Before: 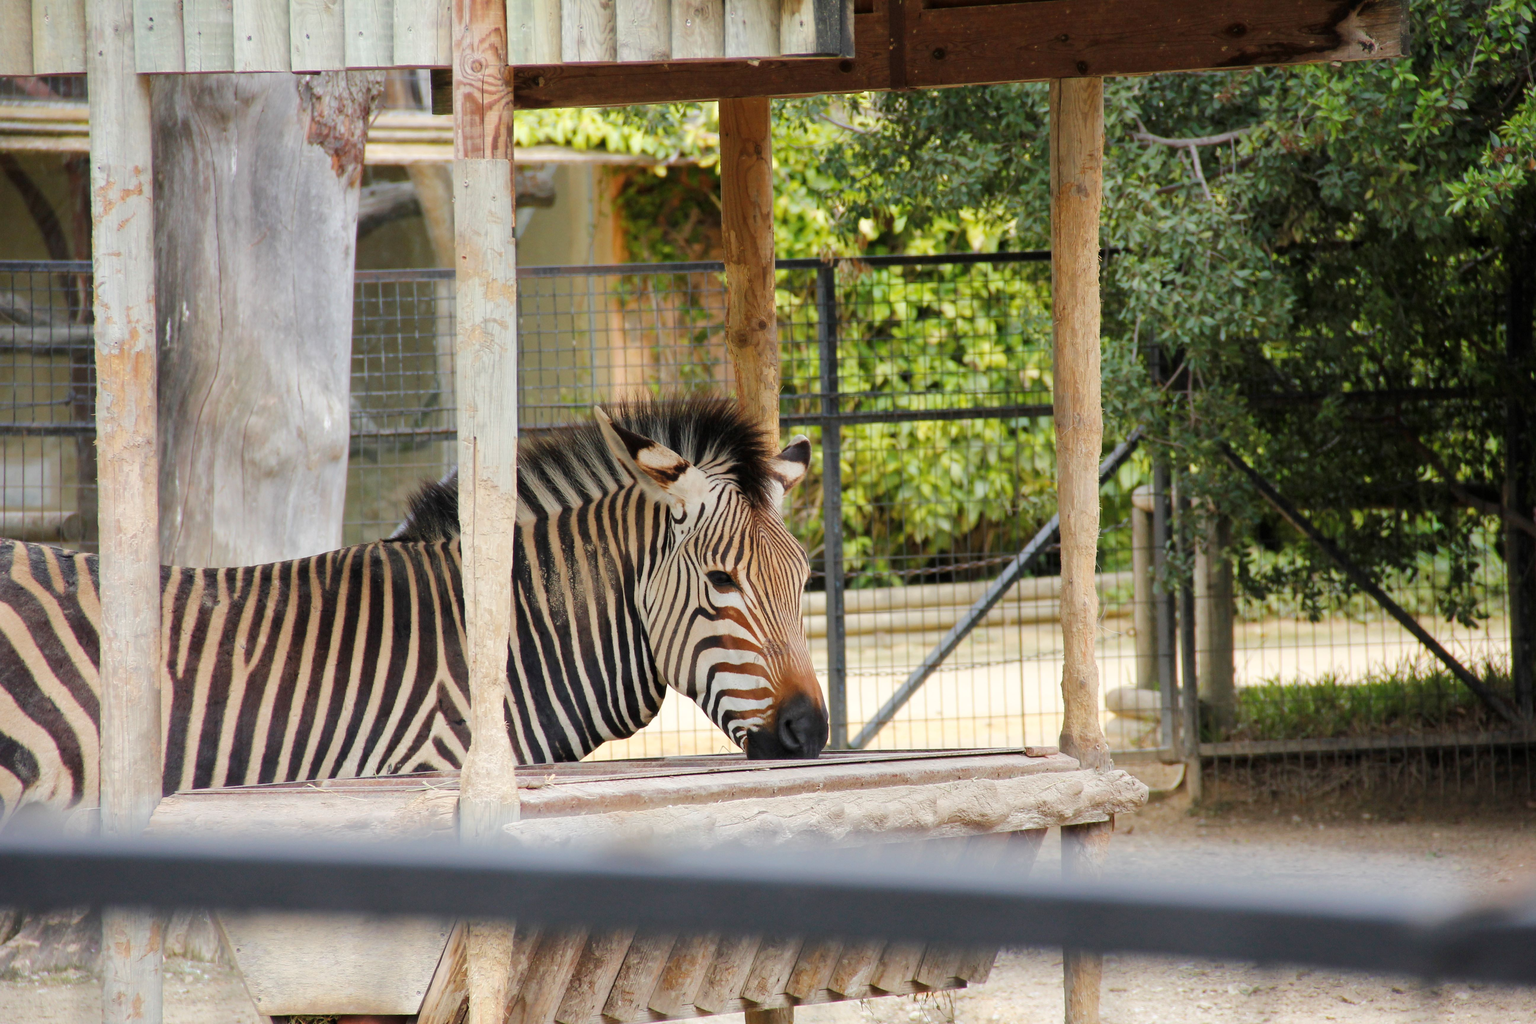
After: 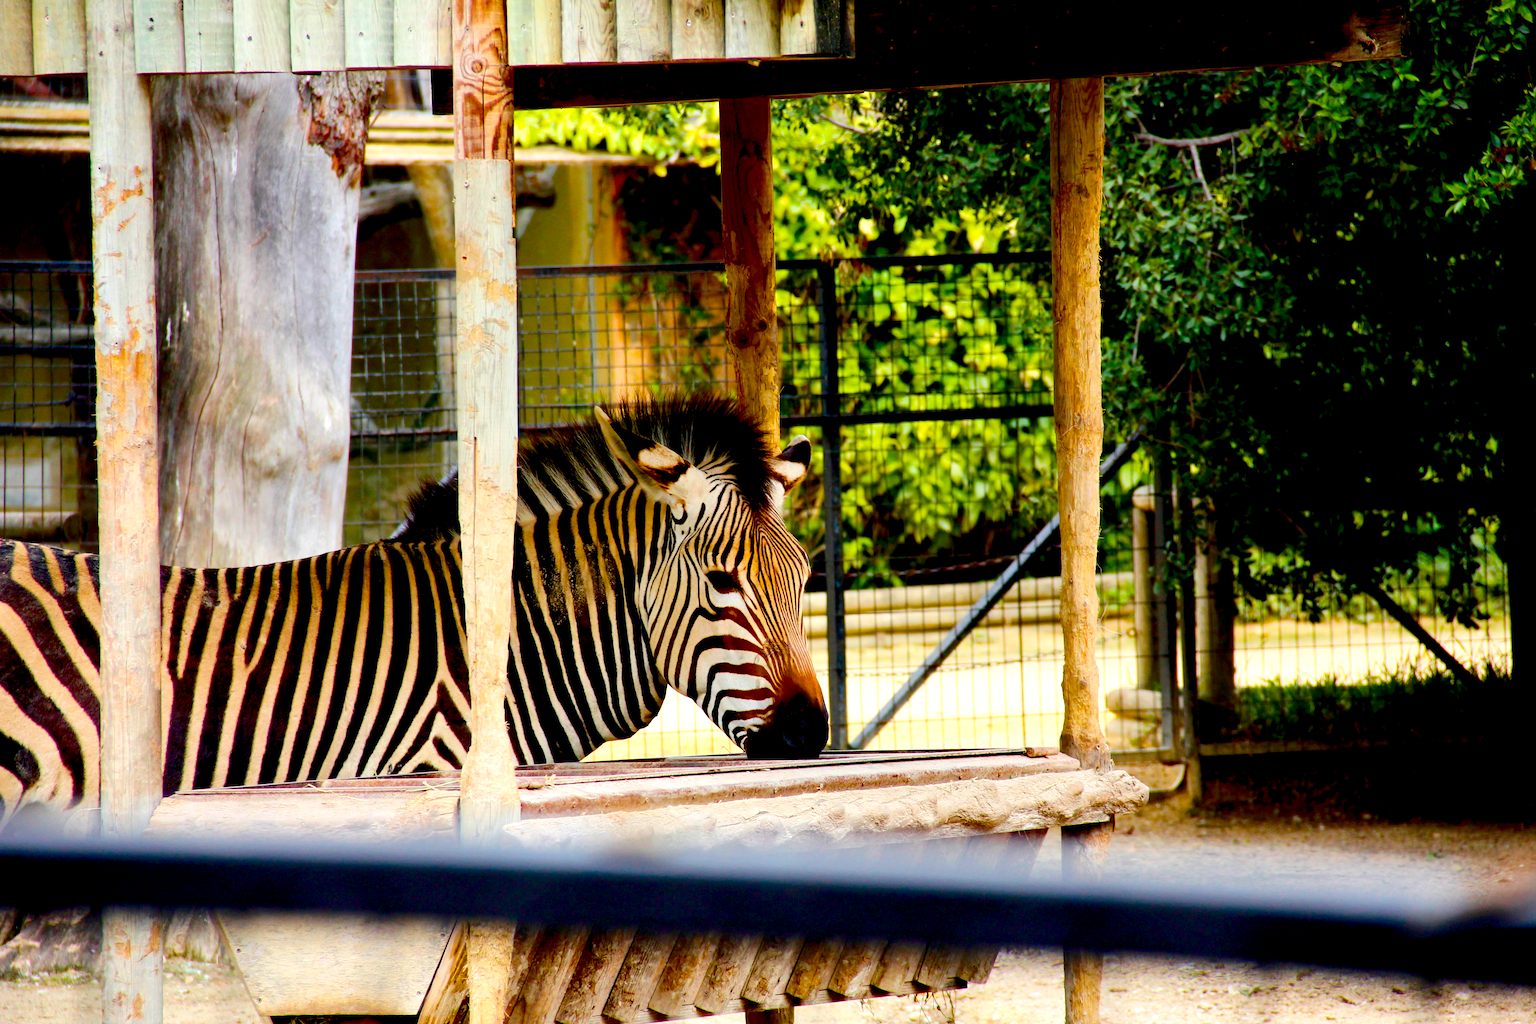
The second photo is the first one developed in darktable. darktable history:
color balance rgb: perceptual saturation grading › global saturation 36%, perceptual brilliance grading › global brilliance 10%, global vibrance 20%
contrast brightness saturation: contrast 0.21, brightness -0.11, saturation 0.21
exposure: black level correction 0.056, exposure -0.039 EV, compensate highlight preservation false
